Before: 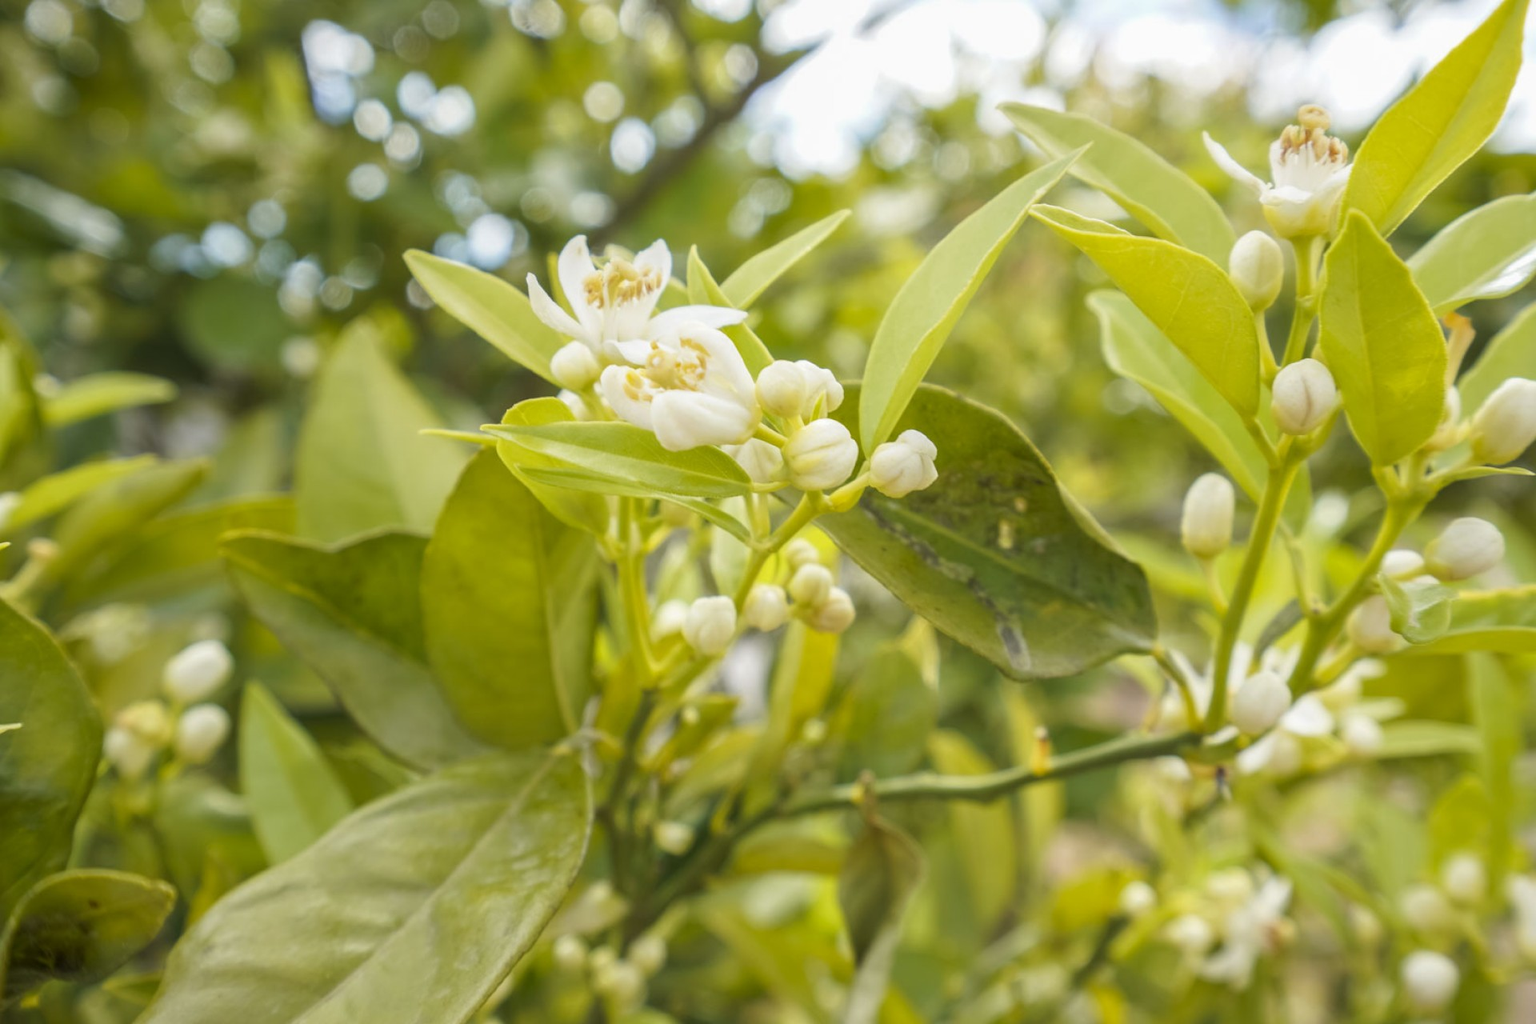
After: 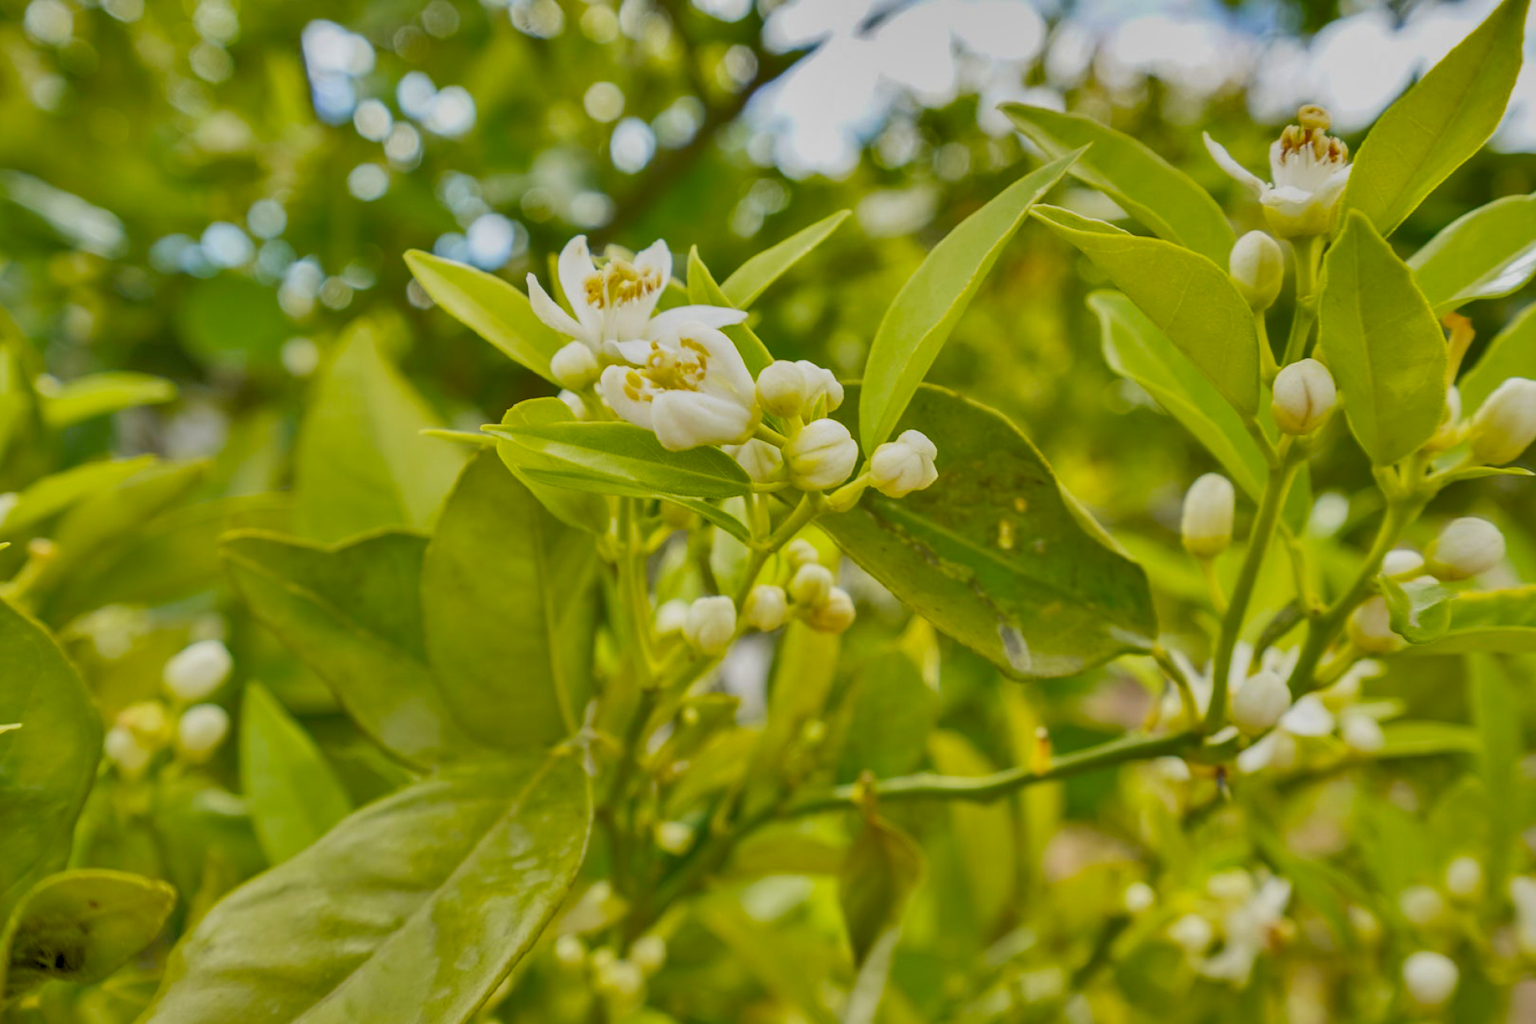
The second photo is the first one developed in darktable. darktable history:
color balance rgb: linear chroma grading › shadows -8%, linear chroma grading › global chroma 10%, perceptual saturation grading › global saturation 2%, perceptual saturation grading › highlights -2%, perceptual saturation grading › mid-tones 4%, perceptual saturation grading › shadows 8%, perceptual brilliance grading › global brilliance 2%, perceptual brilliance grading › highlights -4%, global vibrance 16%, saturation formula JzAzBz (2021)
shadows and highlights: shadows 80.73, white point adjustment -9.07, highlights -61.46, soften with gaussian
levels: levels [0.072, 0.414, 0.976]
